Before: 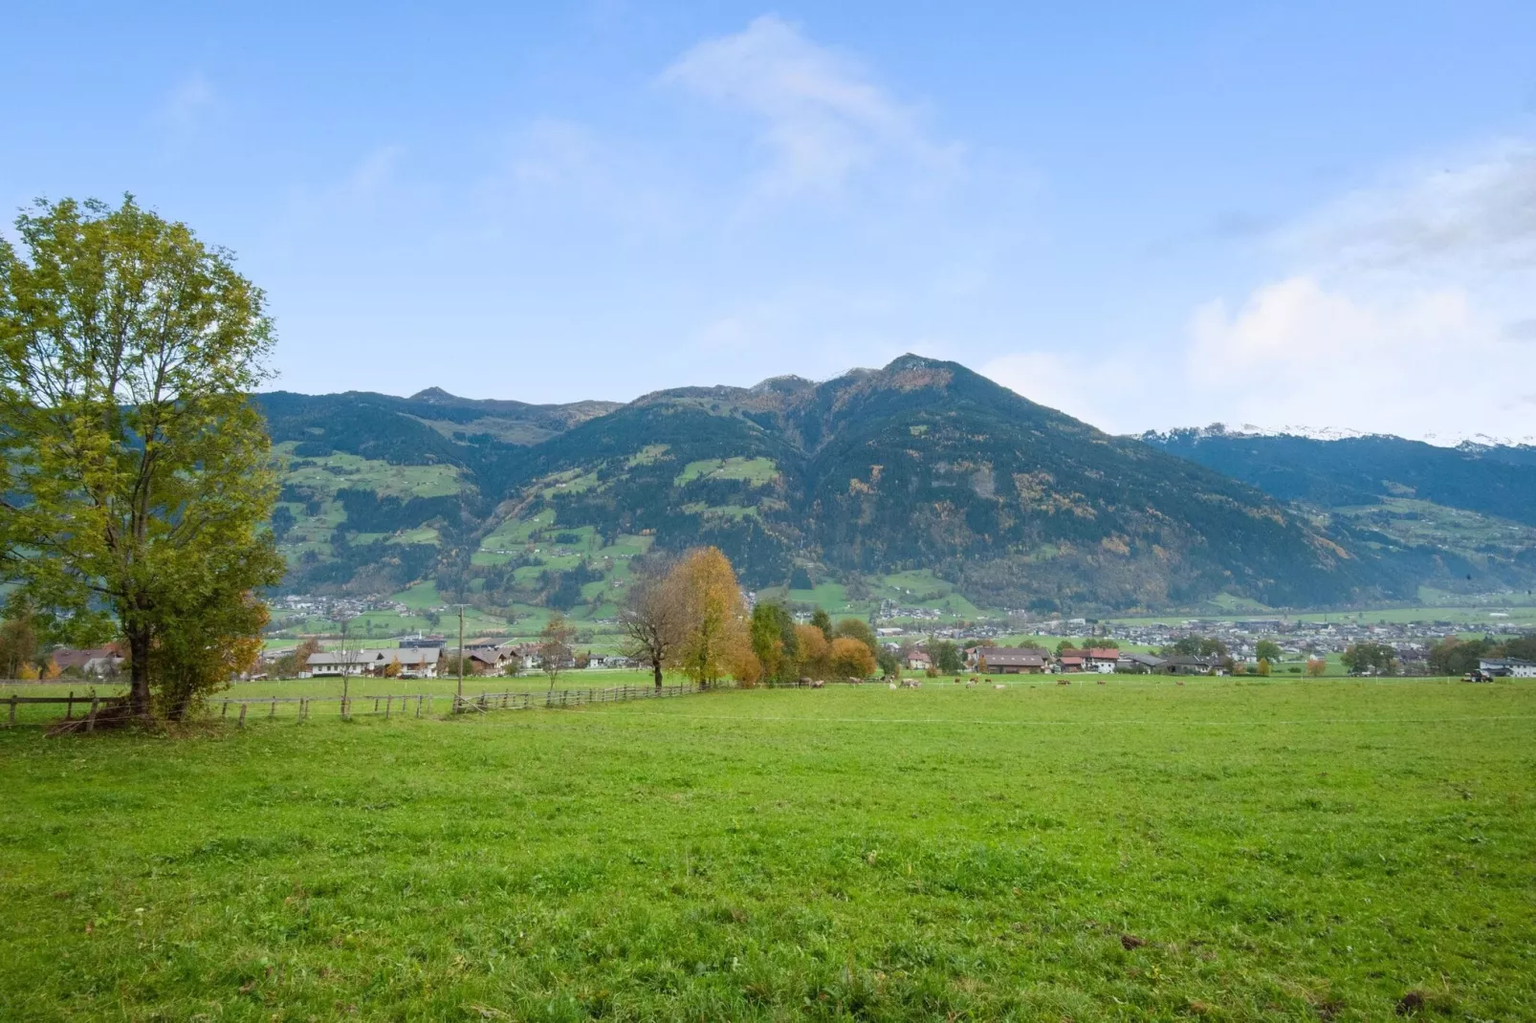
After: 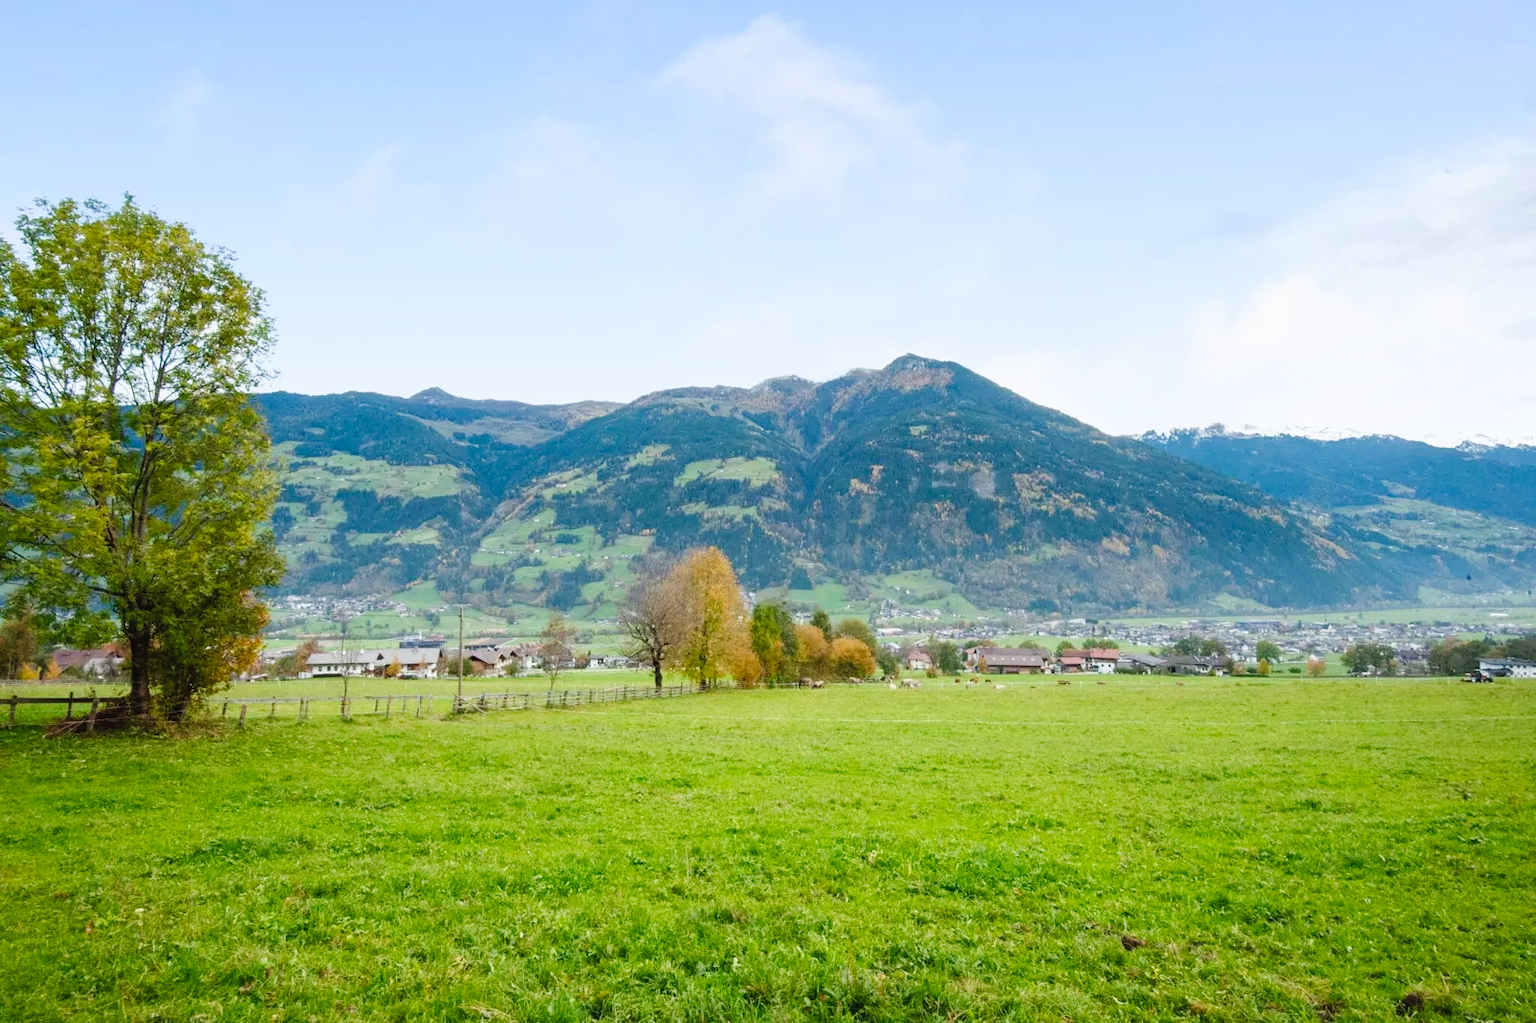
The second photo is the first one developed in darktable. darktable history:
exposure: compensate highlight preservation false
tone curve: curves: ch0 [(0, 0.023) (0.087, 0.065) (0.184, 0.168) (0.45, 0.54) (0.57, 0.683) (0.722, 0.825) (0.877, 0.948) (1, 1)]; ch1 [(0, 0) (0.388, 0.369) (0.44, 0.44) (0.489, 0.481) (0.534, 0.528) (0.657, 0.655) (1, 1)]; ch2 [(0, 0) (0.353, 0.317) (0.408, 0.427) (0.472, 0.46) (0.5, 0.488) (0.537, 0.518) (0.576, 0.592) (0.625, 0.631) (1, 1)], preserve colors none
